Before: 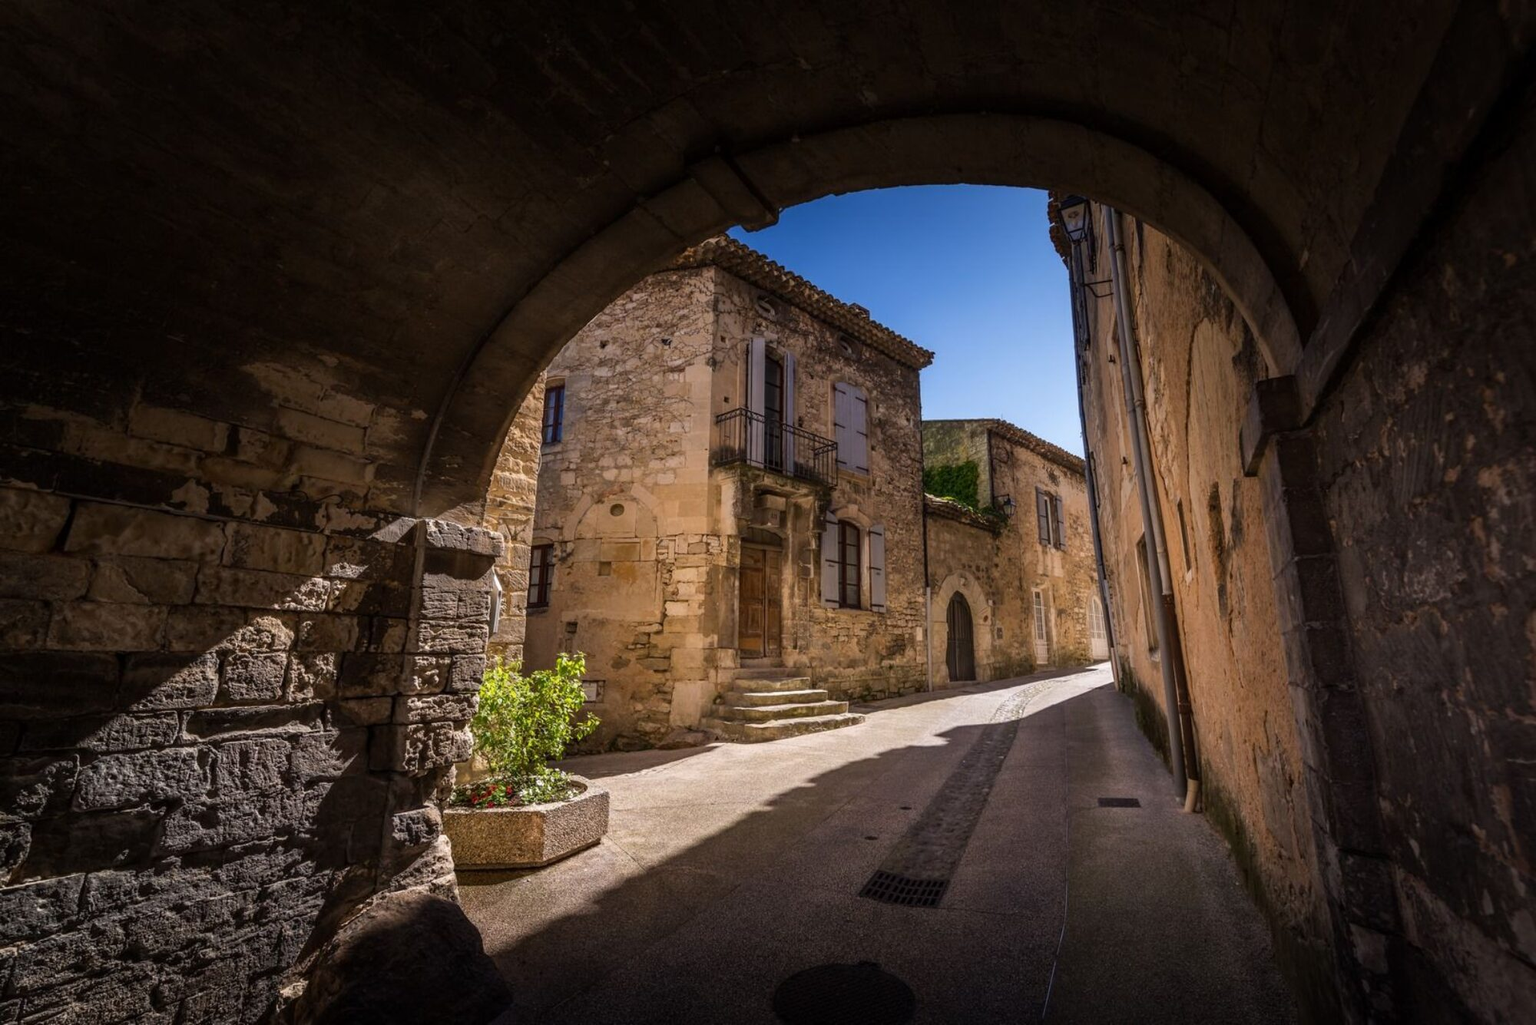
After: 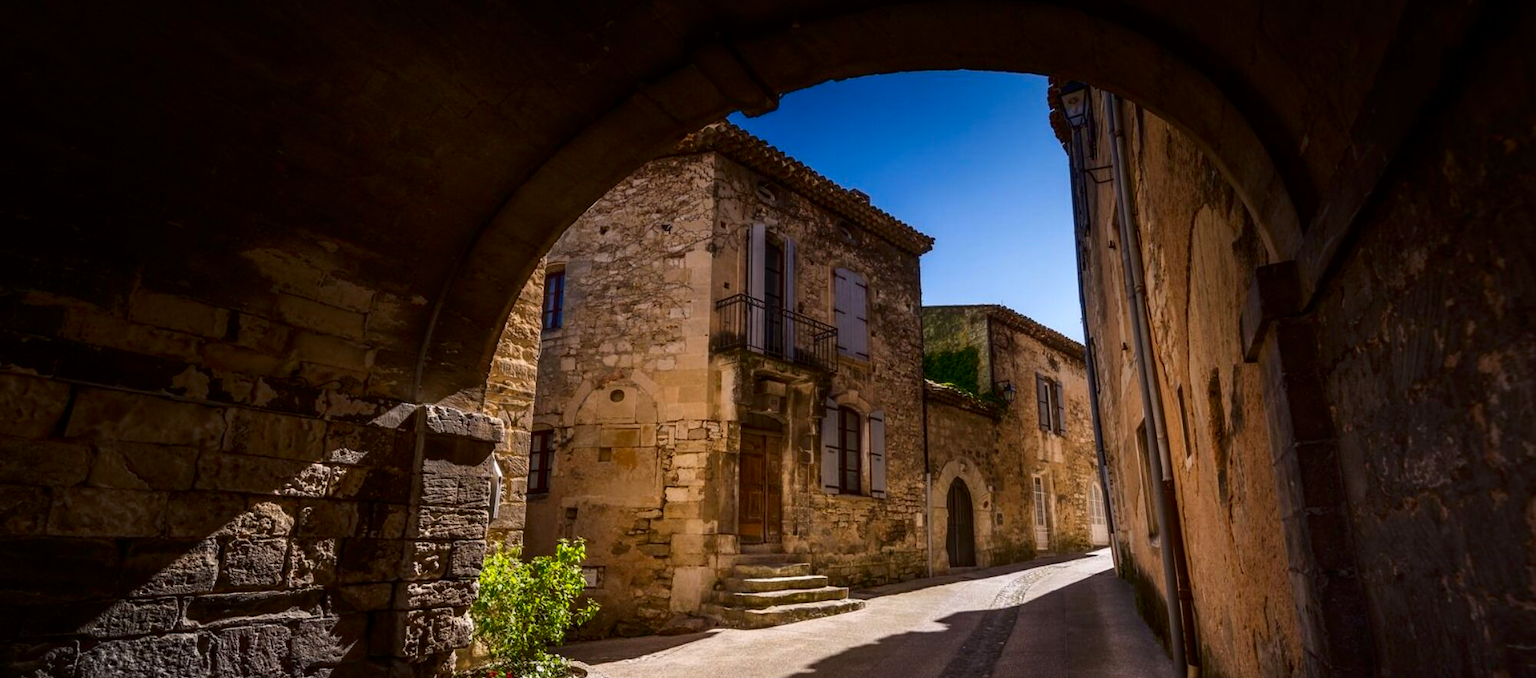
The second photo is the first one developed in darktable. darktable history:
contrast brightness saturation: contrast 0.12, brightness -0.121, saturation 0.201
crop: top 11.165%, bottom 22.634%
